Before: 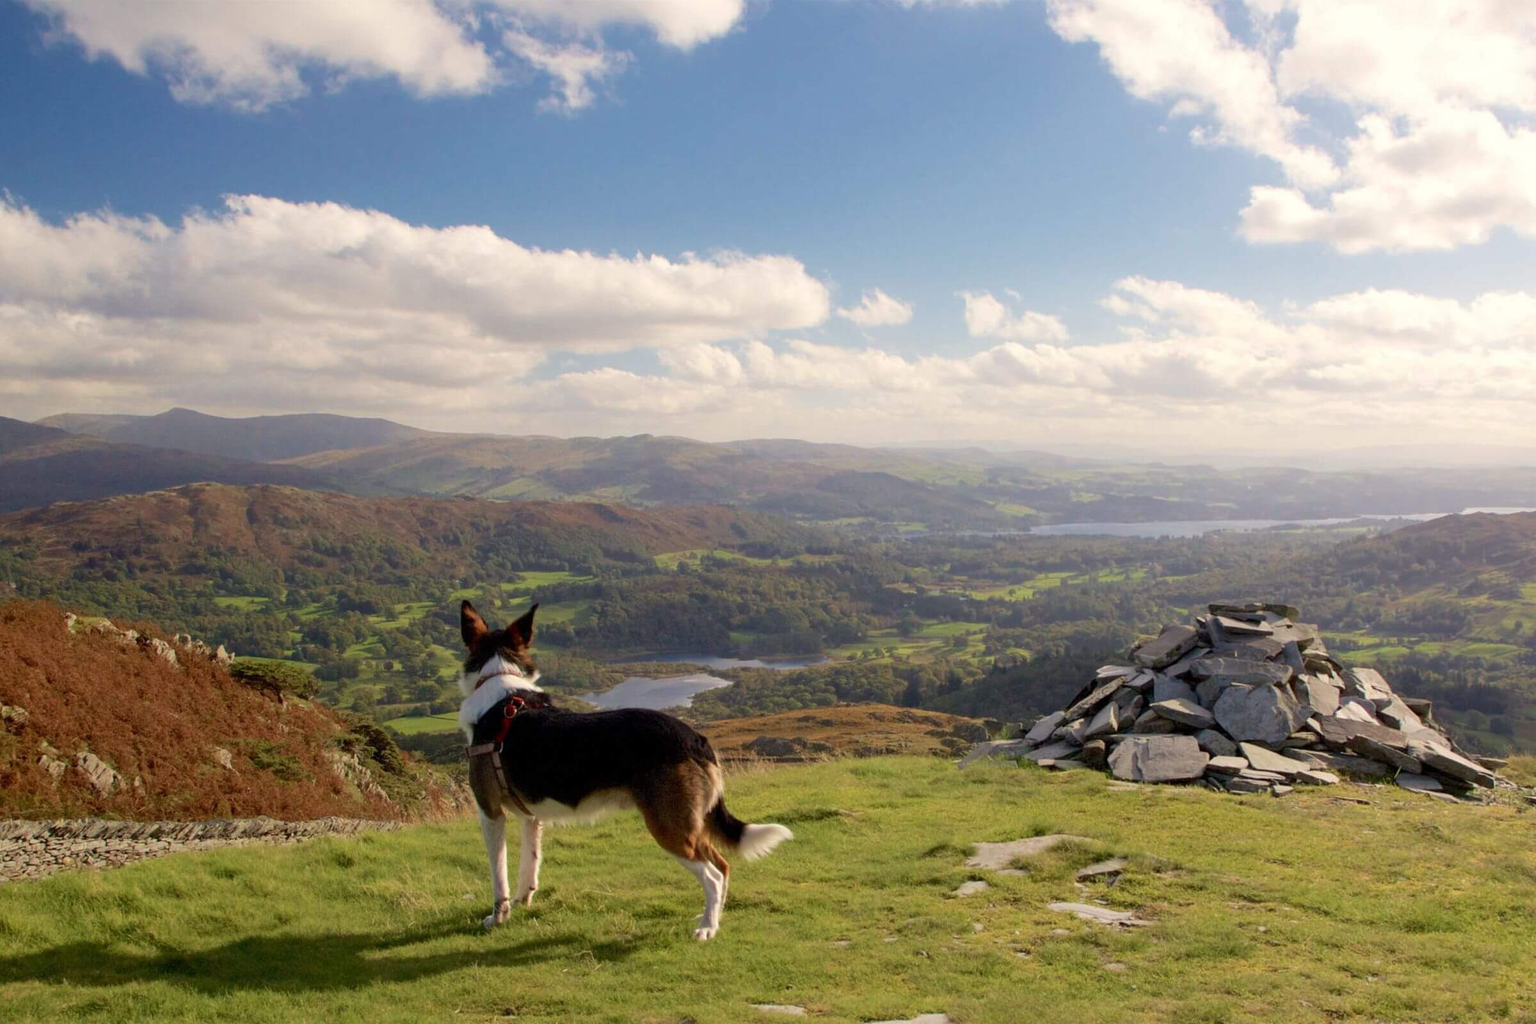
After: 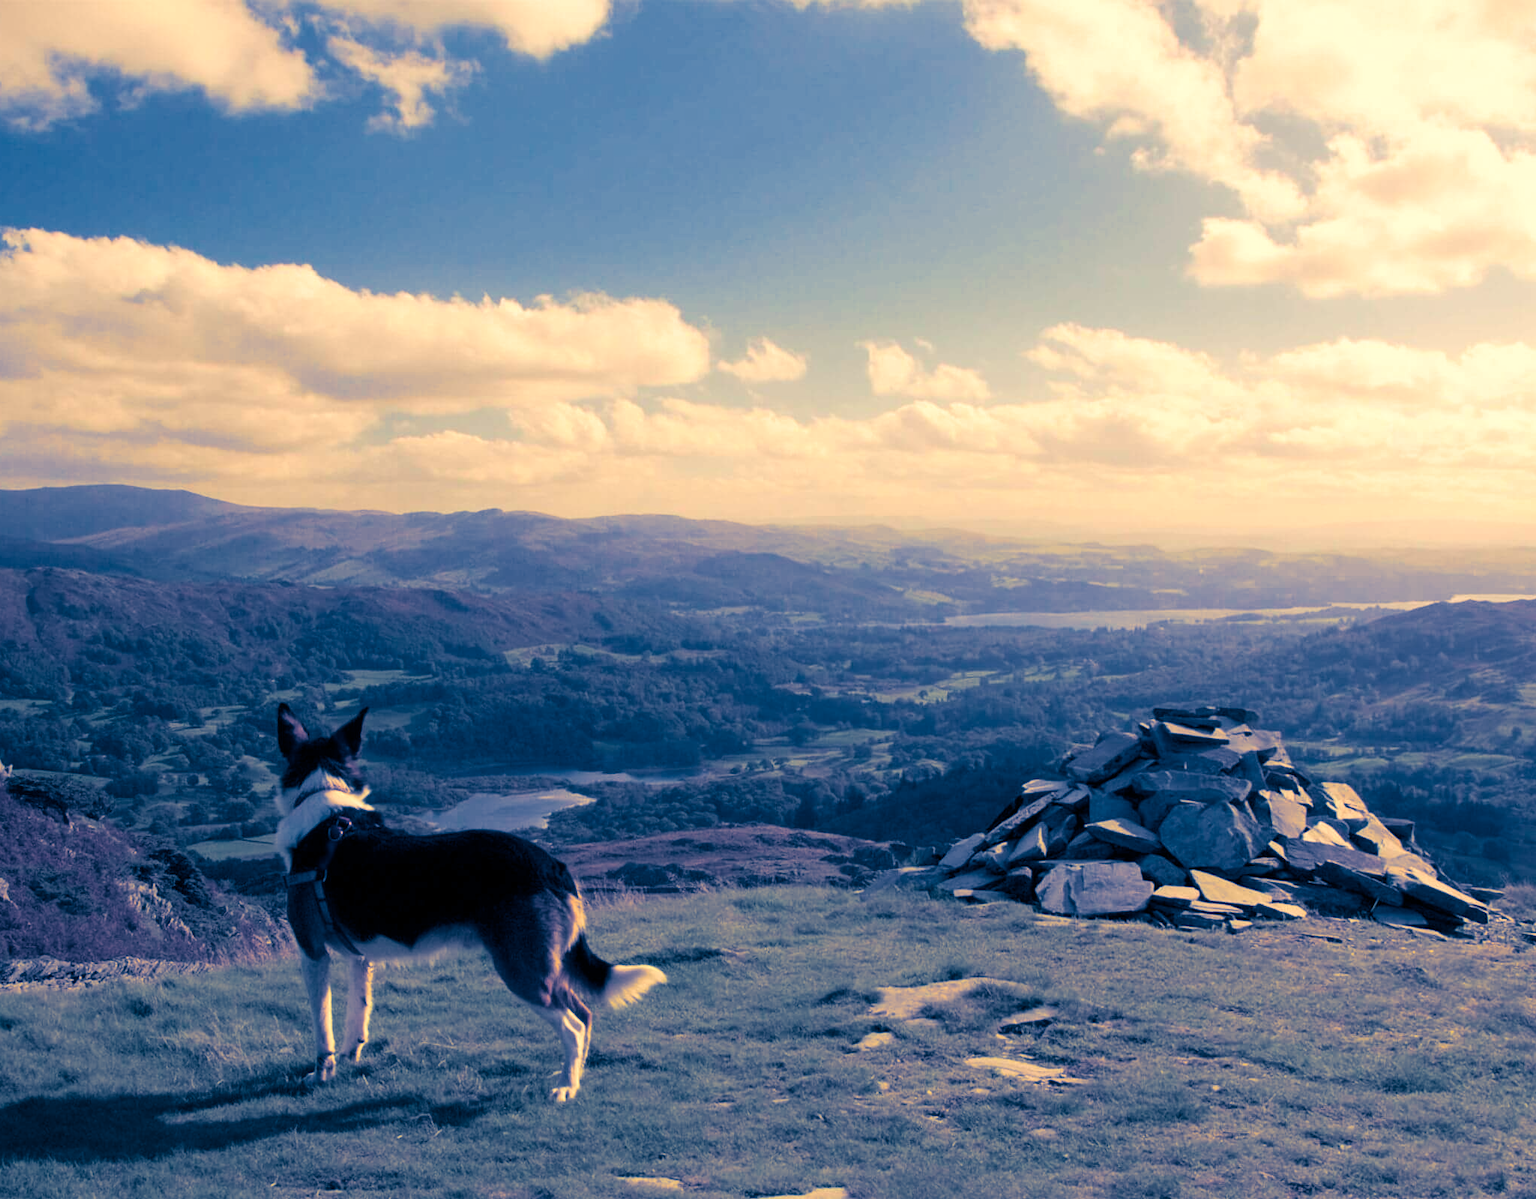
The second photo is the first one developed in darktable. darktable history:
white balance: red 1.123, blue 0.83
crop and rotate: left 14.584%
split-toning: shadows › hue 226.8°, shadows › saturation 1, highlights › saturation 0, balance -61.41
